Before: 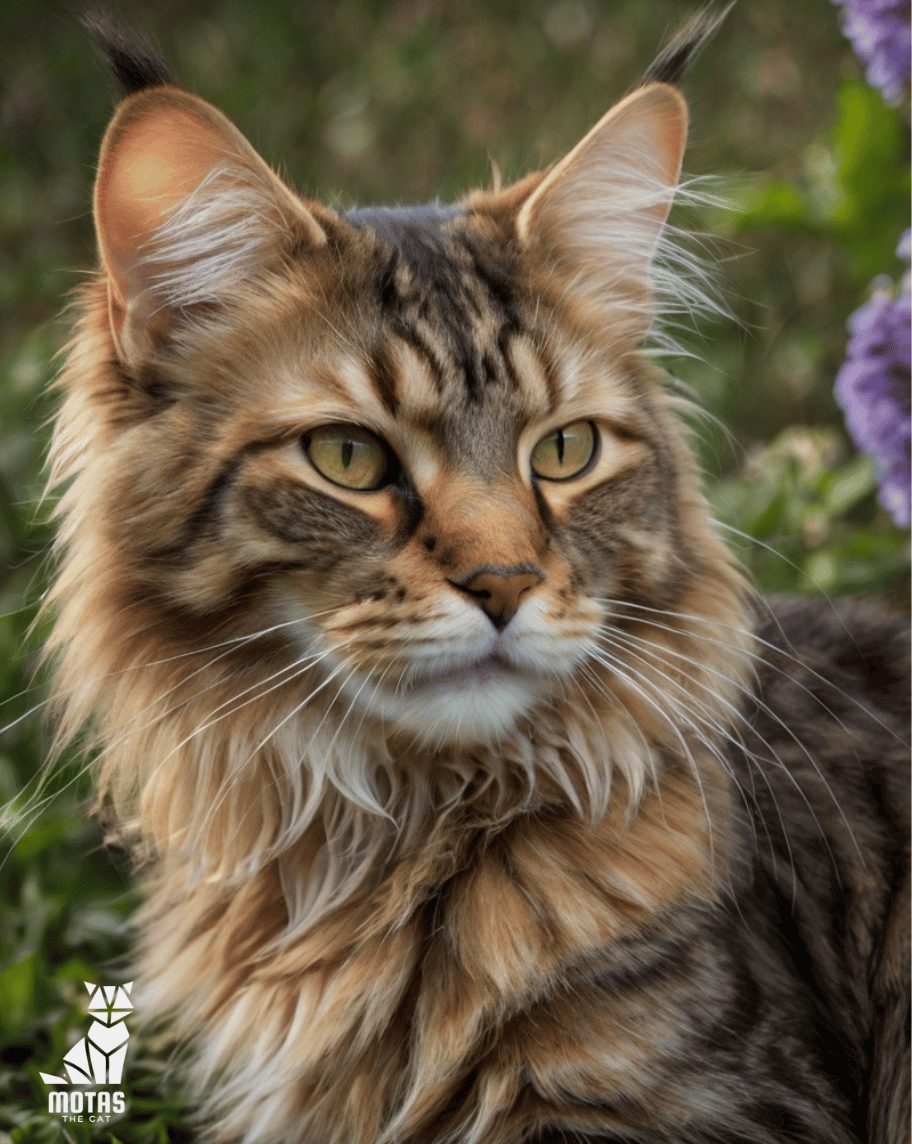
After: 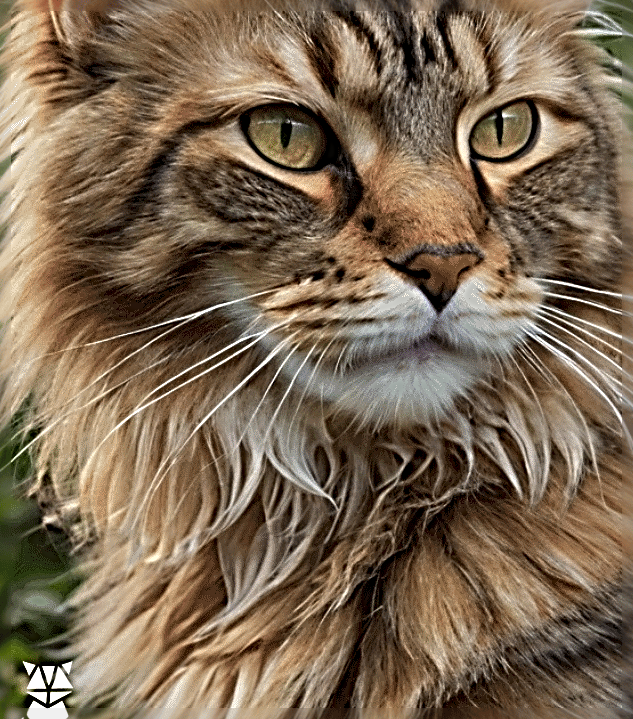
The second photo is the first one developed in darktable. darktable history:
sharpen: radius 4.013, amount 1.986
crop: left 6.692%, top 27.989%, right 23.864%, bottom 9.092%
tone equalizer: edges refinement/feathering 500, mask exposure compensation -1.57 EV, preserve details no
